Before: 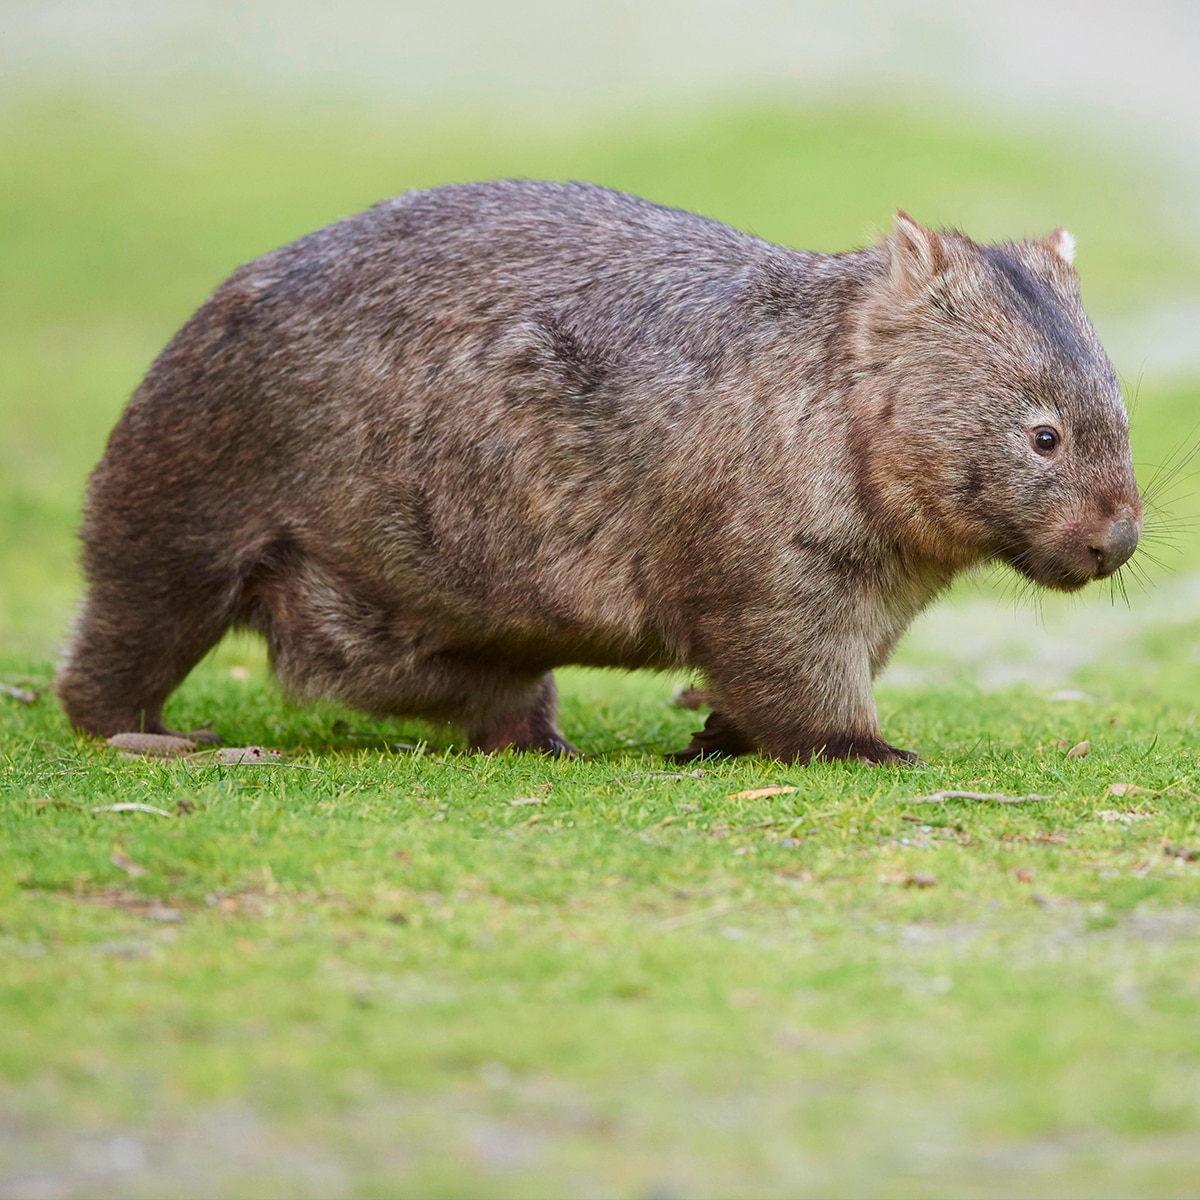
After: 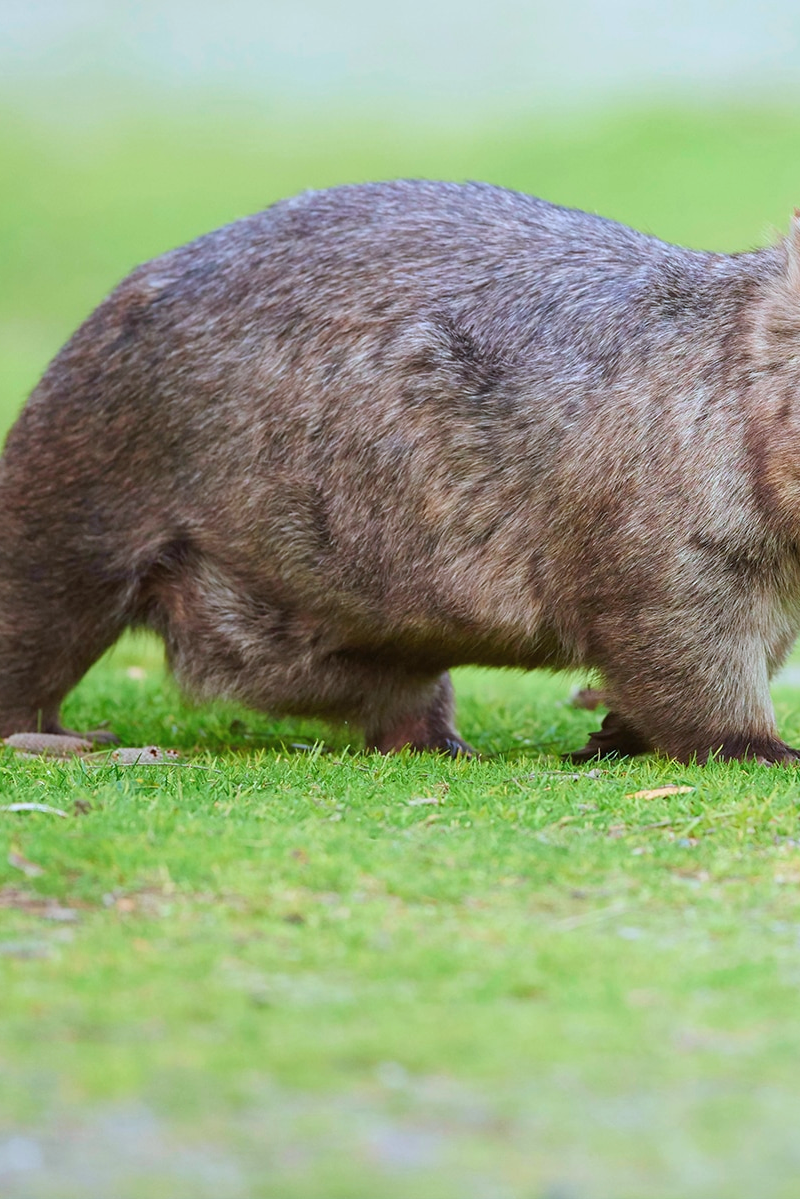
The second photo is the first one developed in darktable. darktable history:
crop and rotate: left 8.62%, right 24.693%
color calibration: illuminant custom, x 0.368, y 0.373, temperature 4332.38 K
contrast brightness saturation: contrast 0.027, brightness 0.064, saturation 0.125
